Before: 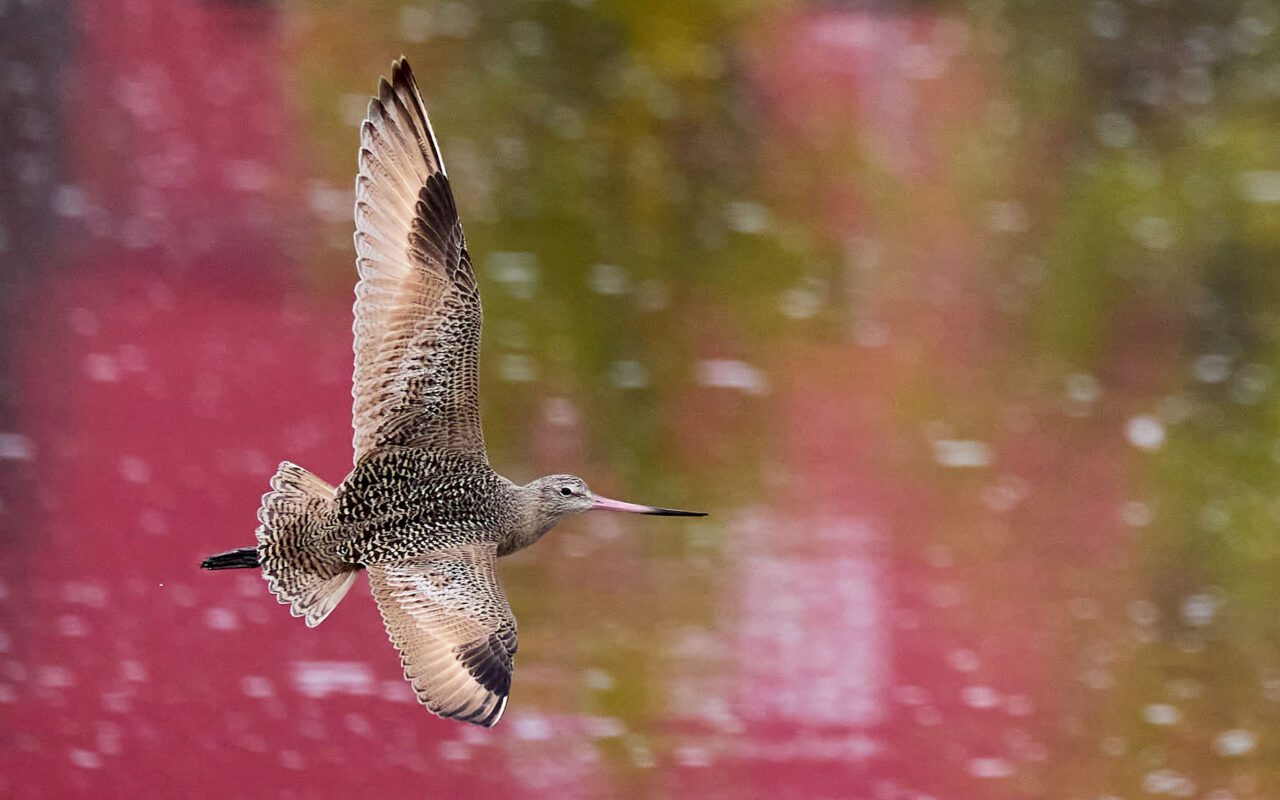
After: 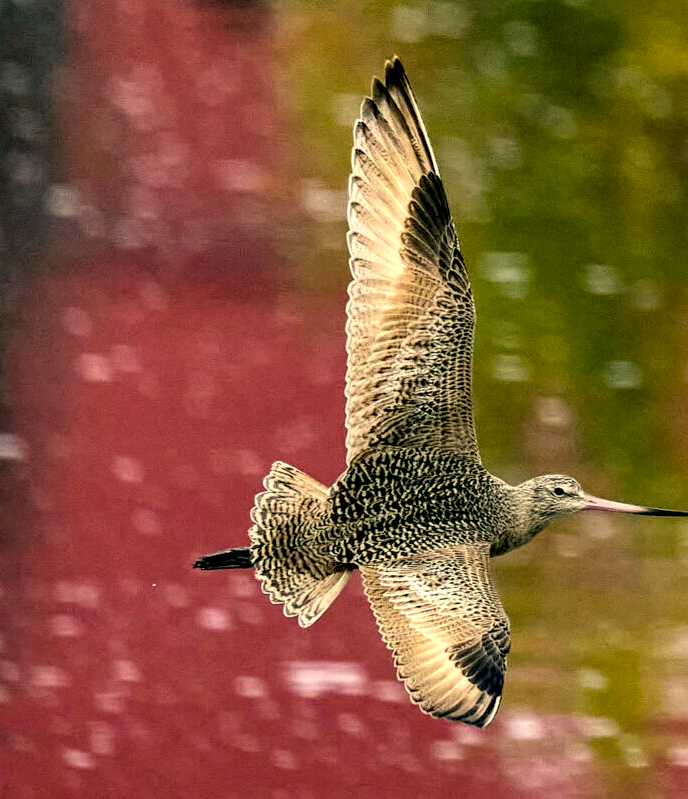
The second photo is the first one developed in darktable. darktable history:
exposure: black level correction 0.005, exposure 0.014 EV, compensate highlight preservation false
color correction: highlights a* 5.3, highlights b* 24.26, shadows a* -15.58, shadows b* 4.02
crop: left 0.587%, right 45.588%, bottom 0.086%
local contrast: detail 160%
haze removal: compatibility mode true, adaptive false
